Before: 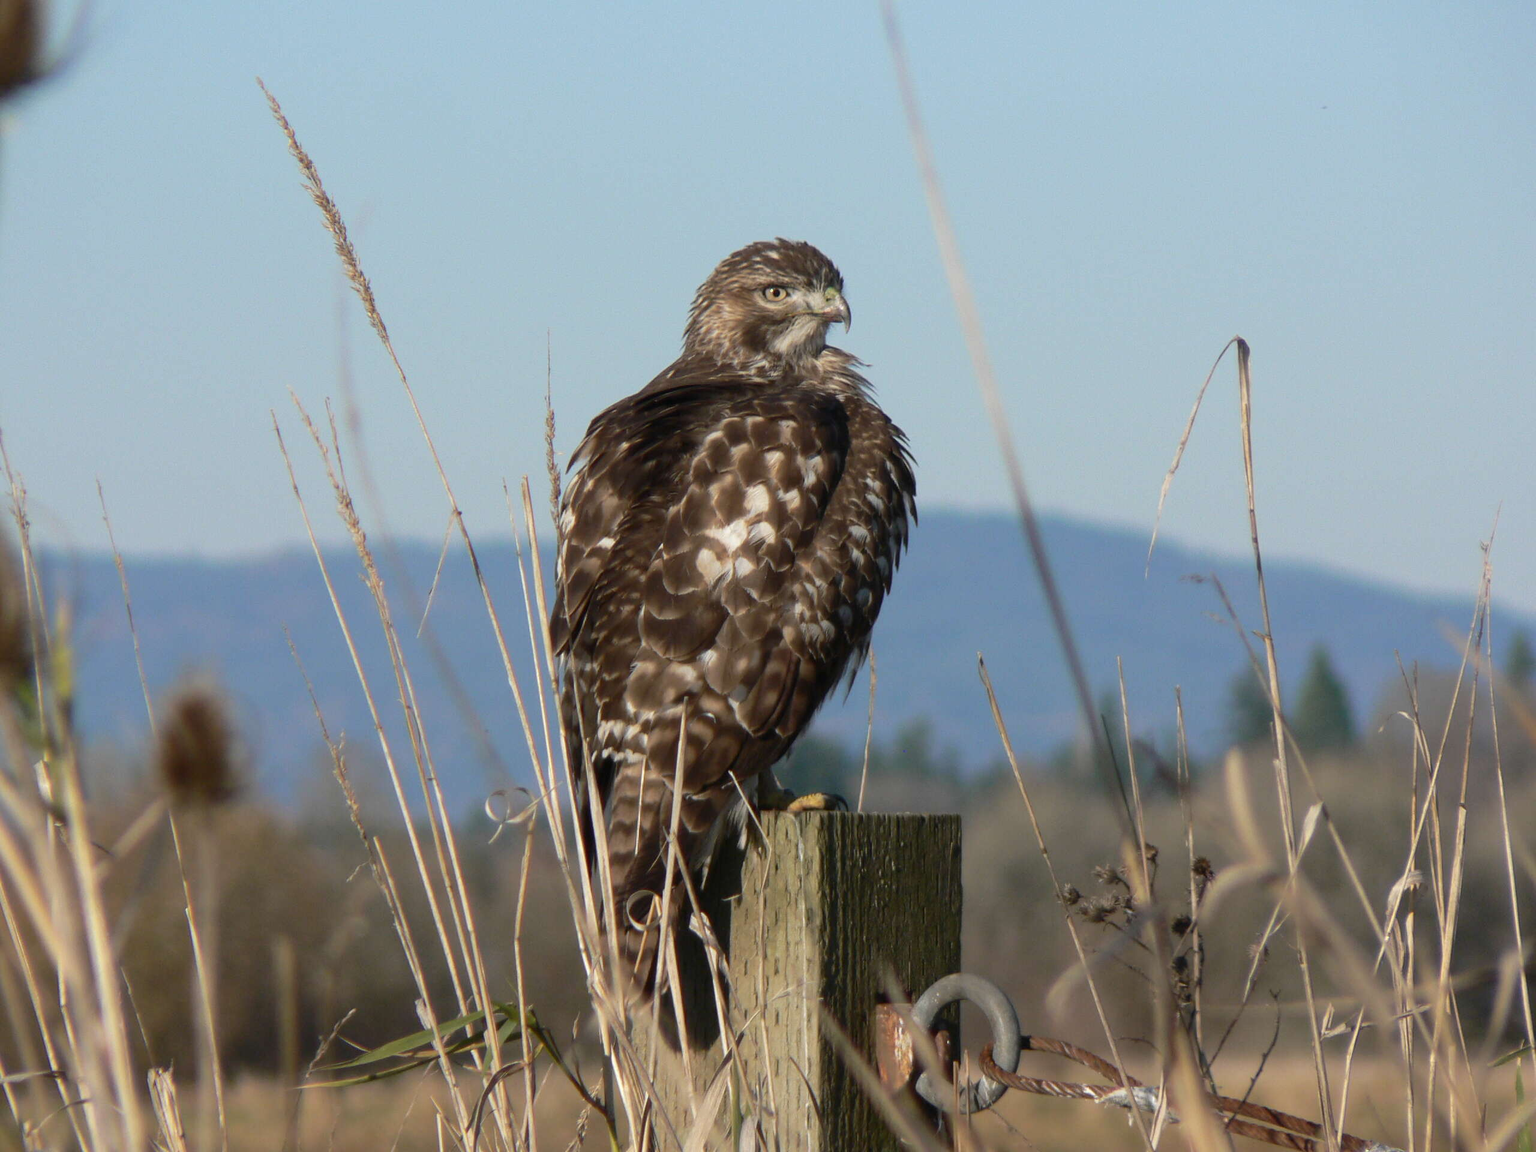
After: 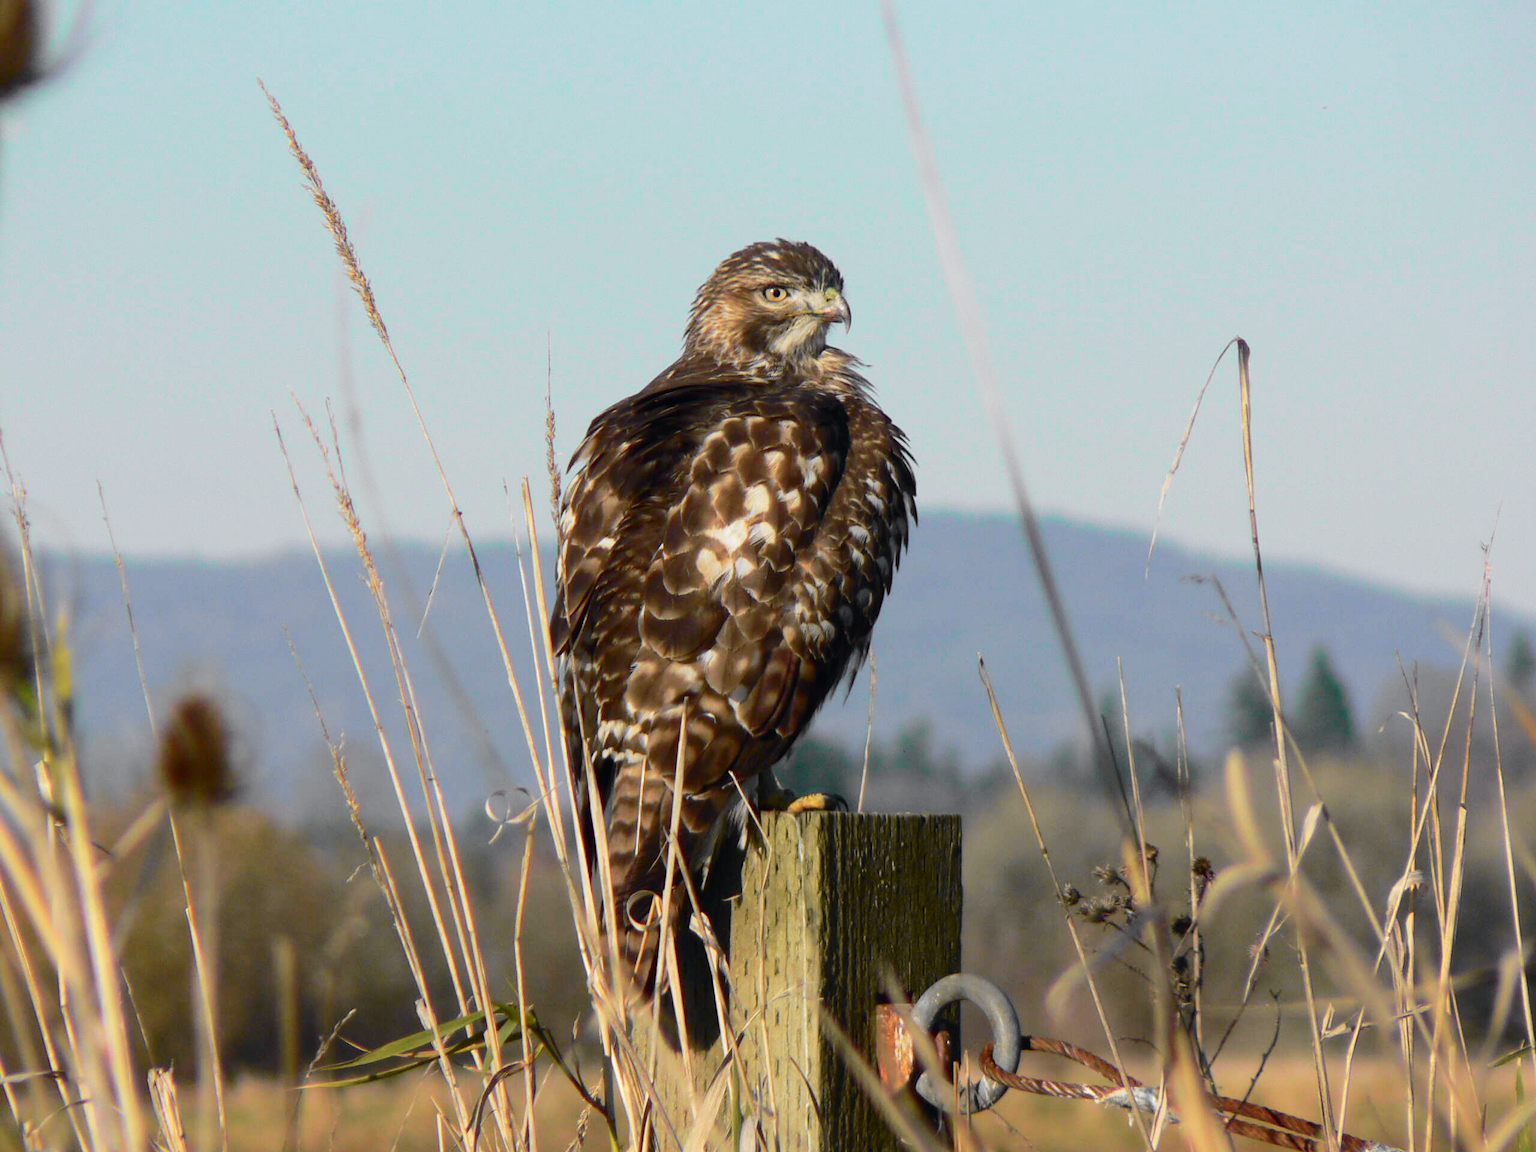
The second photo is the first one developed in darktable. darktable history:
tone curve: curves: ch0 [(0, 0) (0.071, 0.047) (0.266, 0.26) (0.491, 0.552) (0.753, 0.818) (1, 0.983)]; ch1 [(0, 0) (0.346, 0.307) (0.408, 0.369) (0.463, 0.443) (0.482, 0.493) (0.502, 0.5) (0.517, 0.518) (0.546, 0.576) (0.588, 0.643) (0.651, 0.709) (1, 1)]; ch2 [(0, 0) (0.346, 0.34) (0.434, 0.46) (0.485, 0.494) (0.5, 0.494) (0.517, 0.503) (0.535, 0.545) (0.583, 0.634) (0.625, 0.686) (1, 1)], color space Lab, independent channels, preserve colors none
